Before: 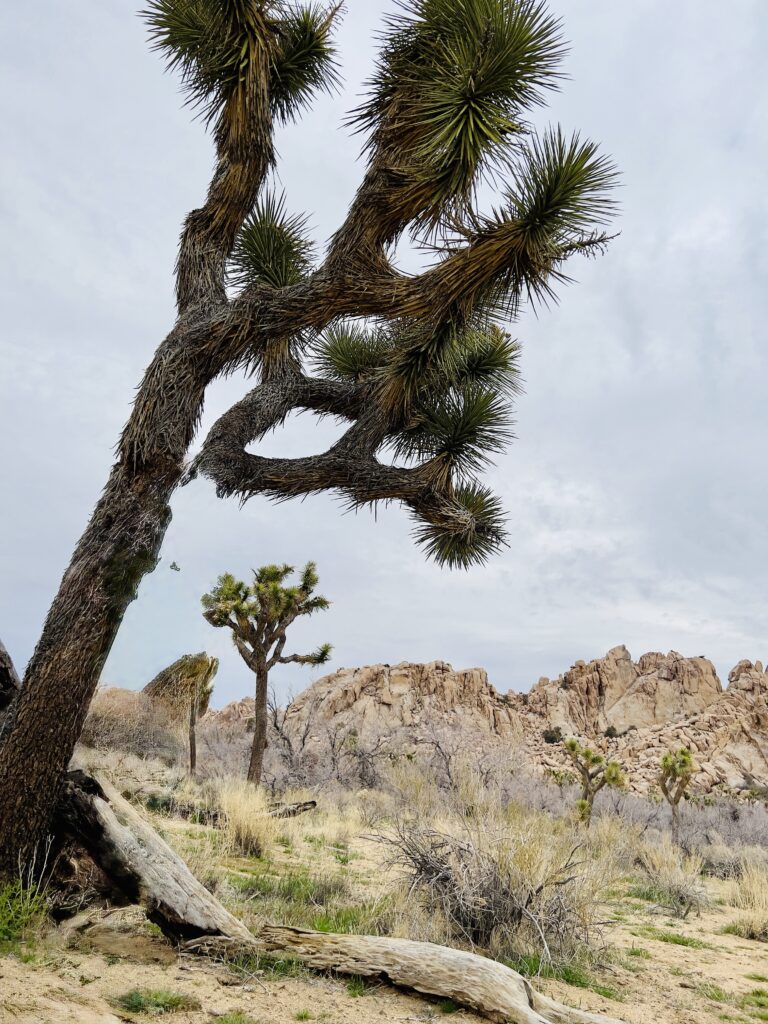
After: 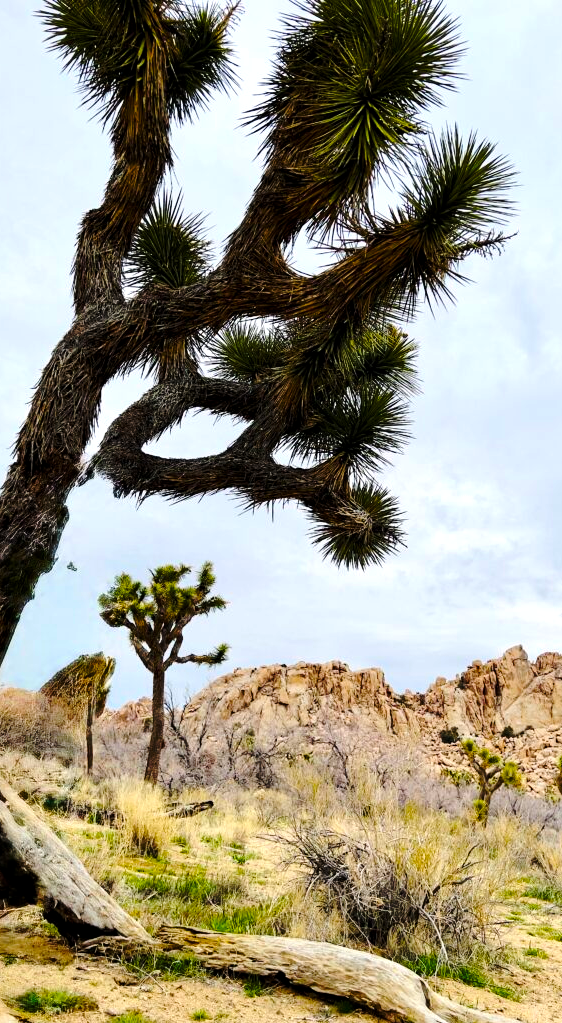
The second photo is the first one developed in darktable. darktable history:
color balance rgb: linear chroma grading › global chroma 33.4%
exposure: black level correction 0.004, exposure 0.014 EV, compensate highlight preservation false
base curve: curves: ch0 [(0, 0) (0.073, 0.04) (0.157, 0.139) (0.492, 0.492) (0.758, 0.758) (1, 1)], preserve colors none
crop: left 13.443%, right 13.31%
tone equalizer: -8 EV -0.417 EV, -7 EV -0.389 EV, -6 EV -0.333 EV, -5 EV -0.222 EV, -3 EV 0.222 EV, -2 EV 0.333 EV, -1 EV 0.389 EV, +0 EV 0.417 EV, edges refinement/feathering 500, mask exposure compensation -1.57 EV, preserve details no
